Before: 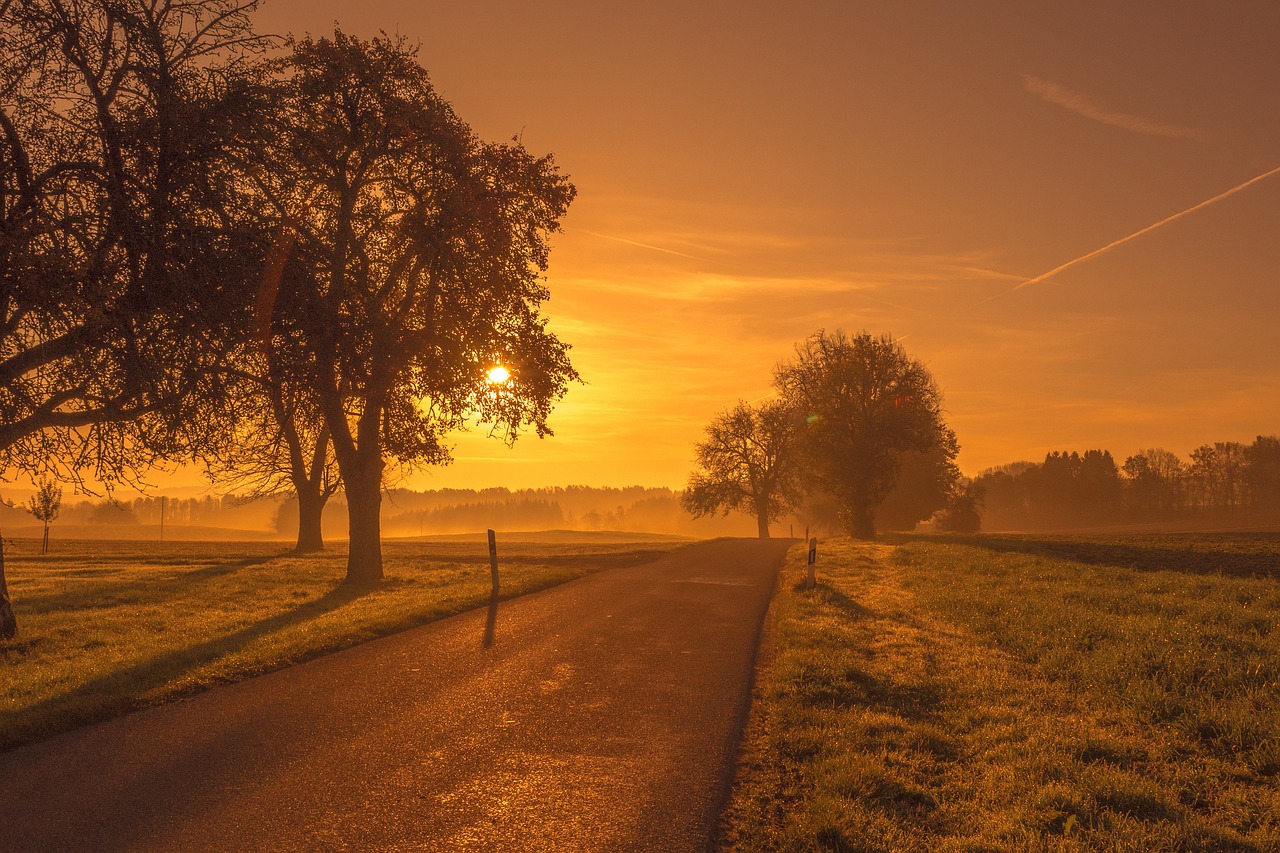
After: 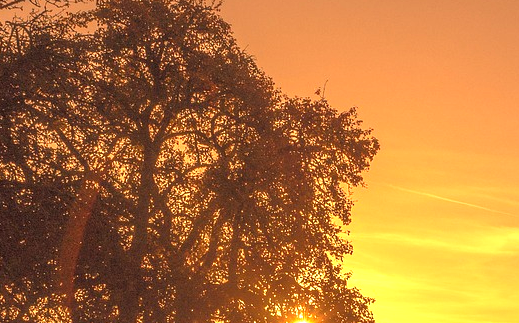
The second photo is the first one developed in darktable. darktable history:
crop: left 15.452%, top 5.459%, right 43.956%, bottom 56.62%
exposure: black level correction 0, exposure 1 EV, compensate exposure bias true, compensate highlight preservation false
